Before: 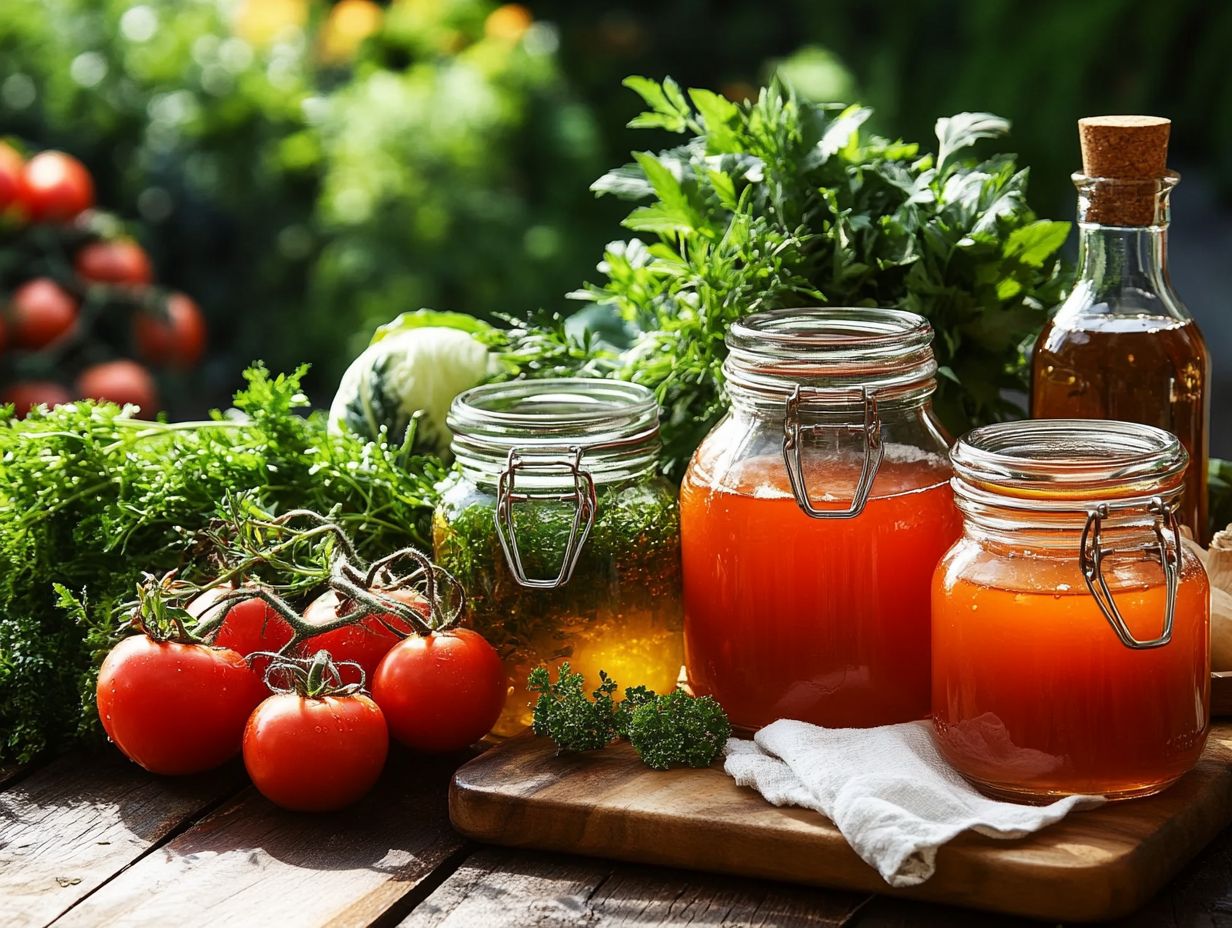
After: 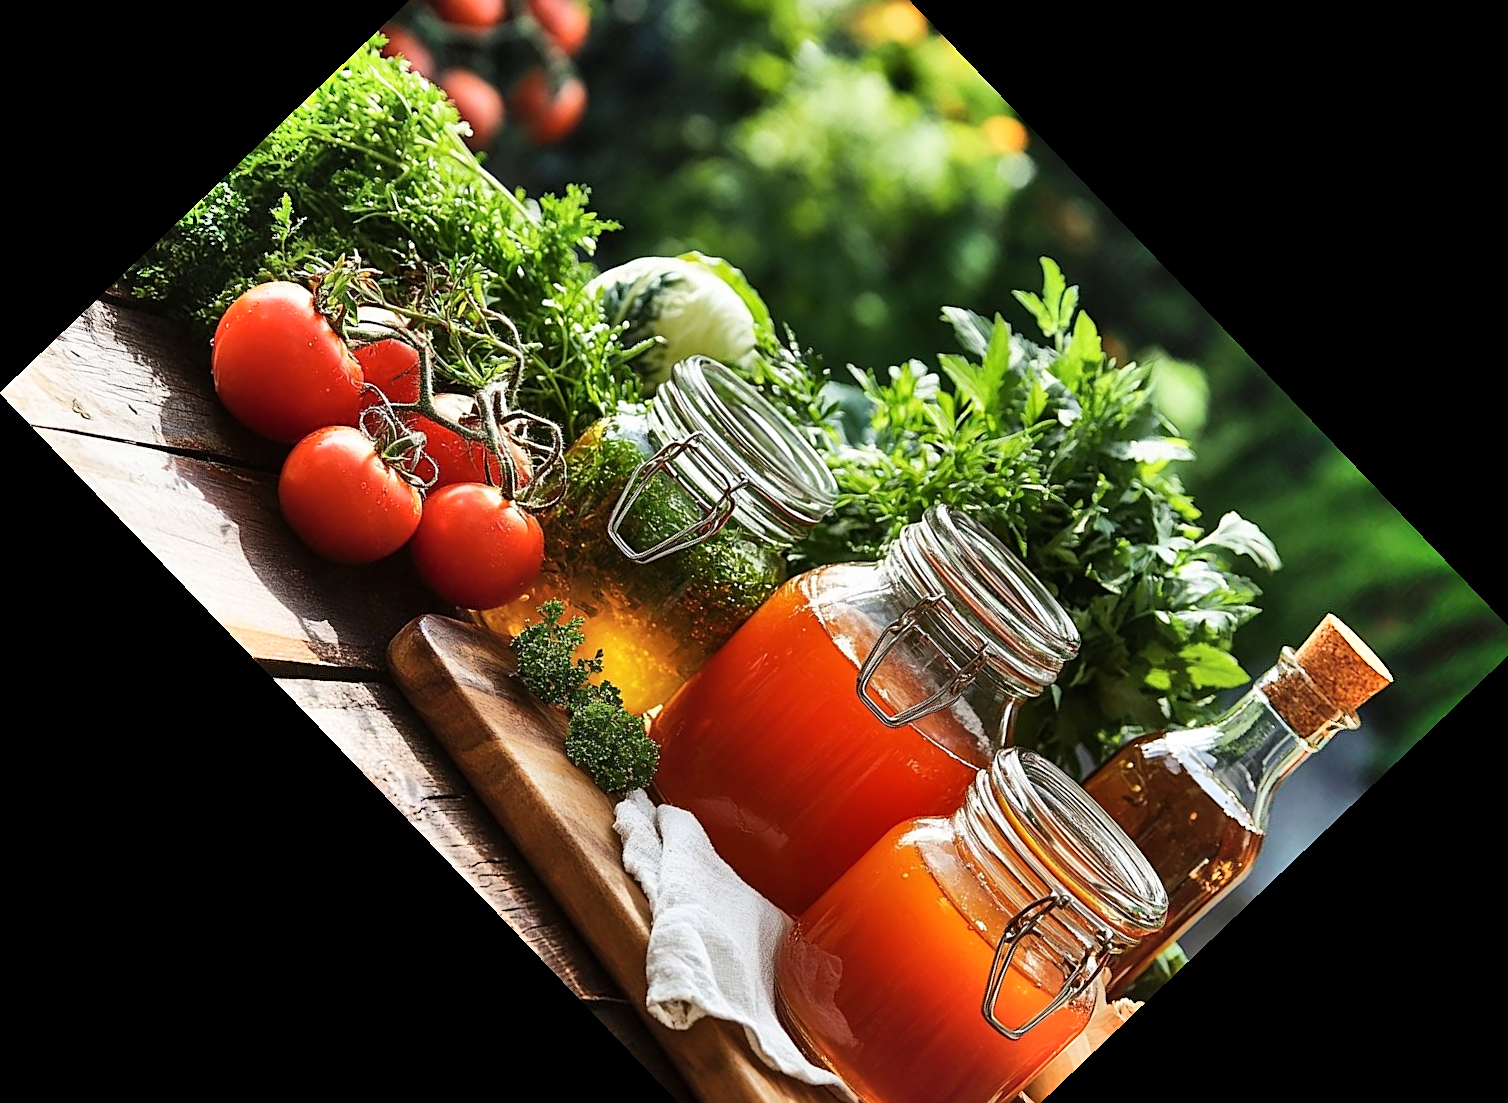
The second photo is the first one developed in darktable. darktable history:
shadows and highlights: shadows 75, highlights -25, soften with gaussian
tone equalizer: on, module defaults
sharpen: on, module defaults
crop and rotate: angle -46.26°, top 16.234%, right 0.912%, bottom 11.704%
